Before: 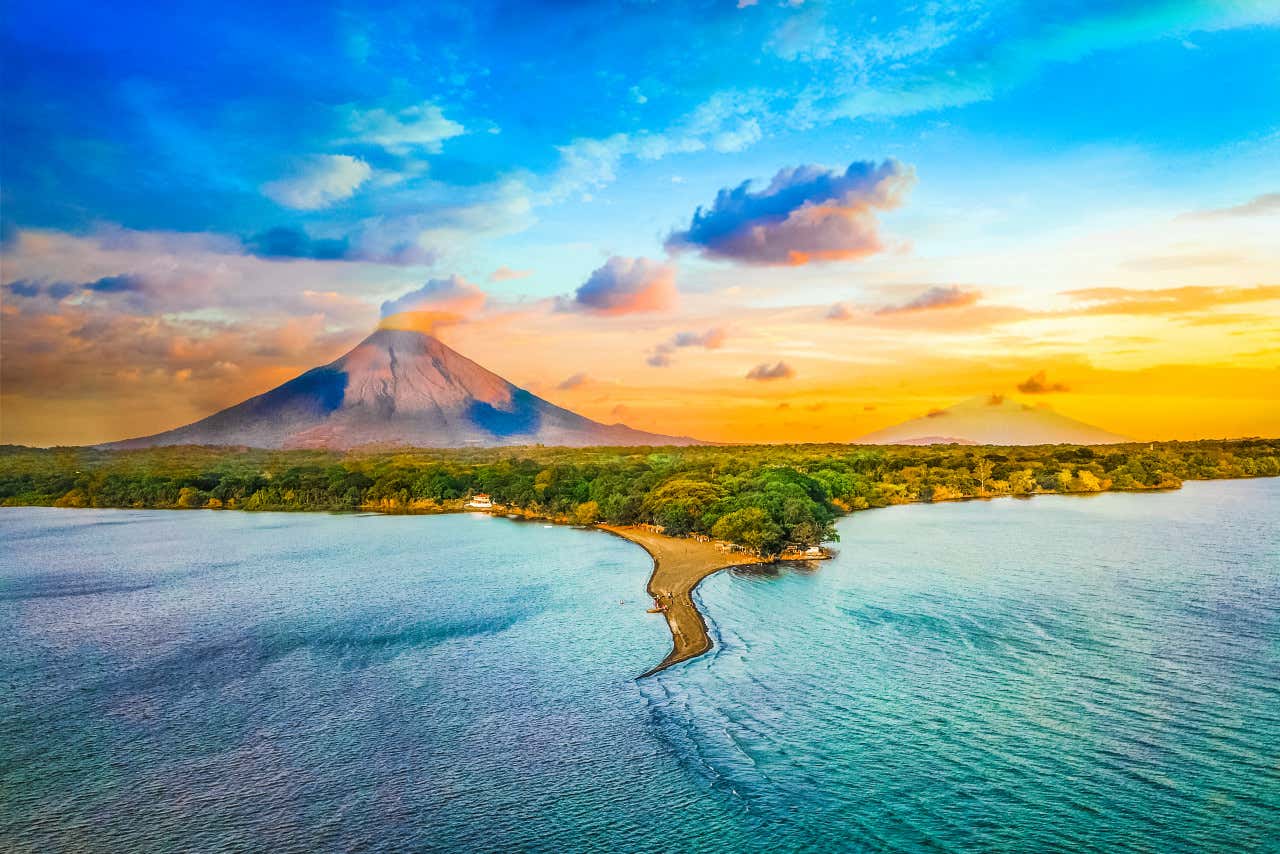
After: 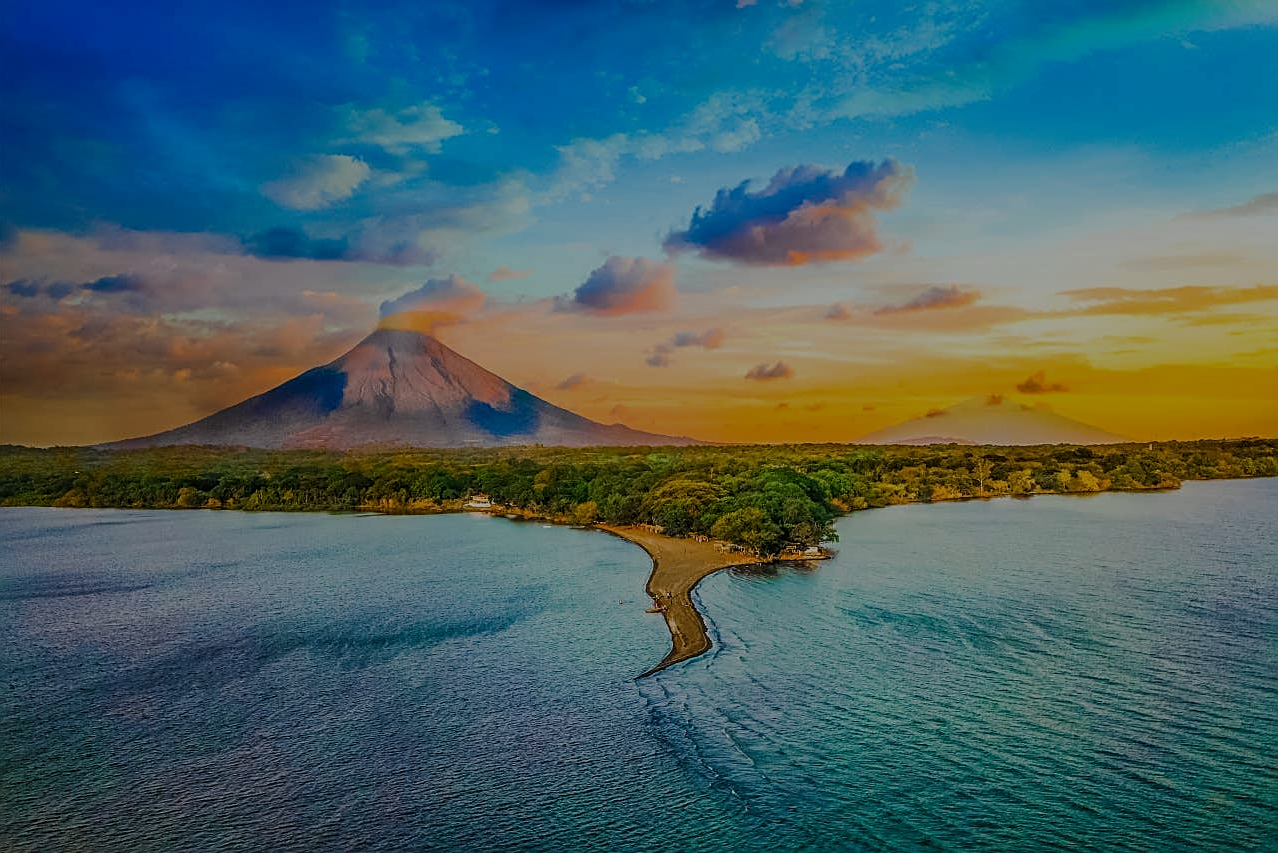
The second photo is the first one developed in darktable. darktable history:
crop and rotate: left 0.115%, bottom 0.012%
exposure: exposure -1.479 EV, compensate exposure bias true, compensate highlight preservation false
sharpen: on, module defaults
